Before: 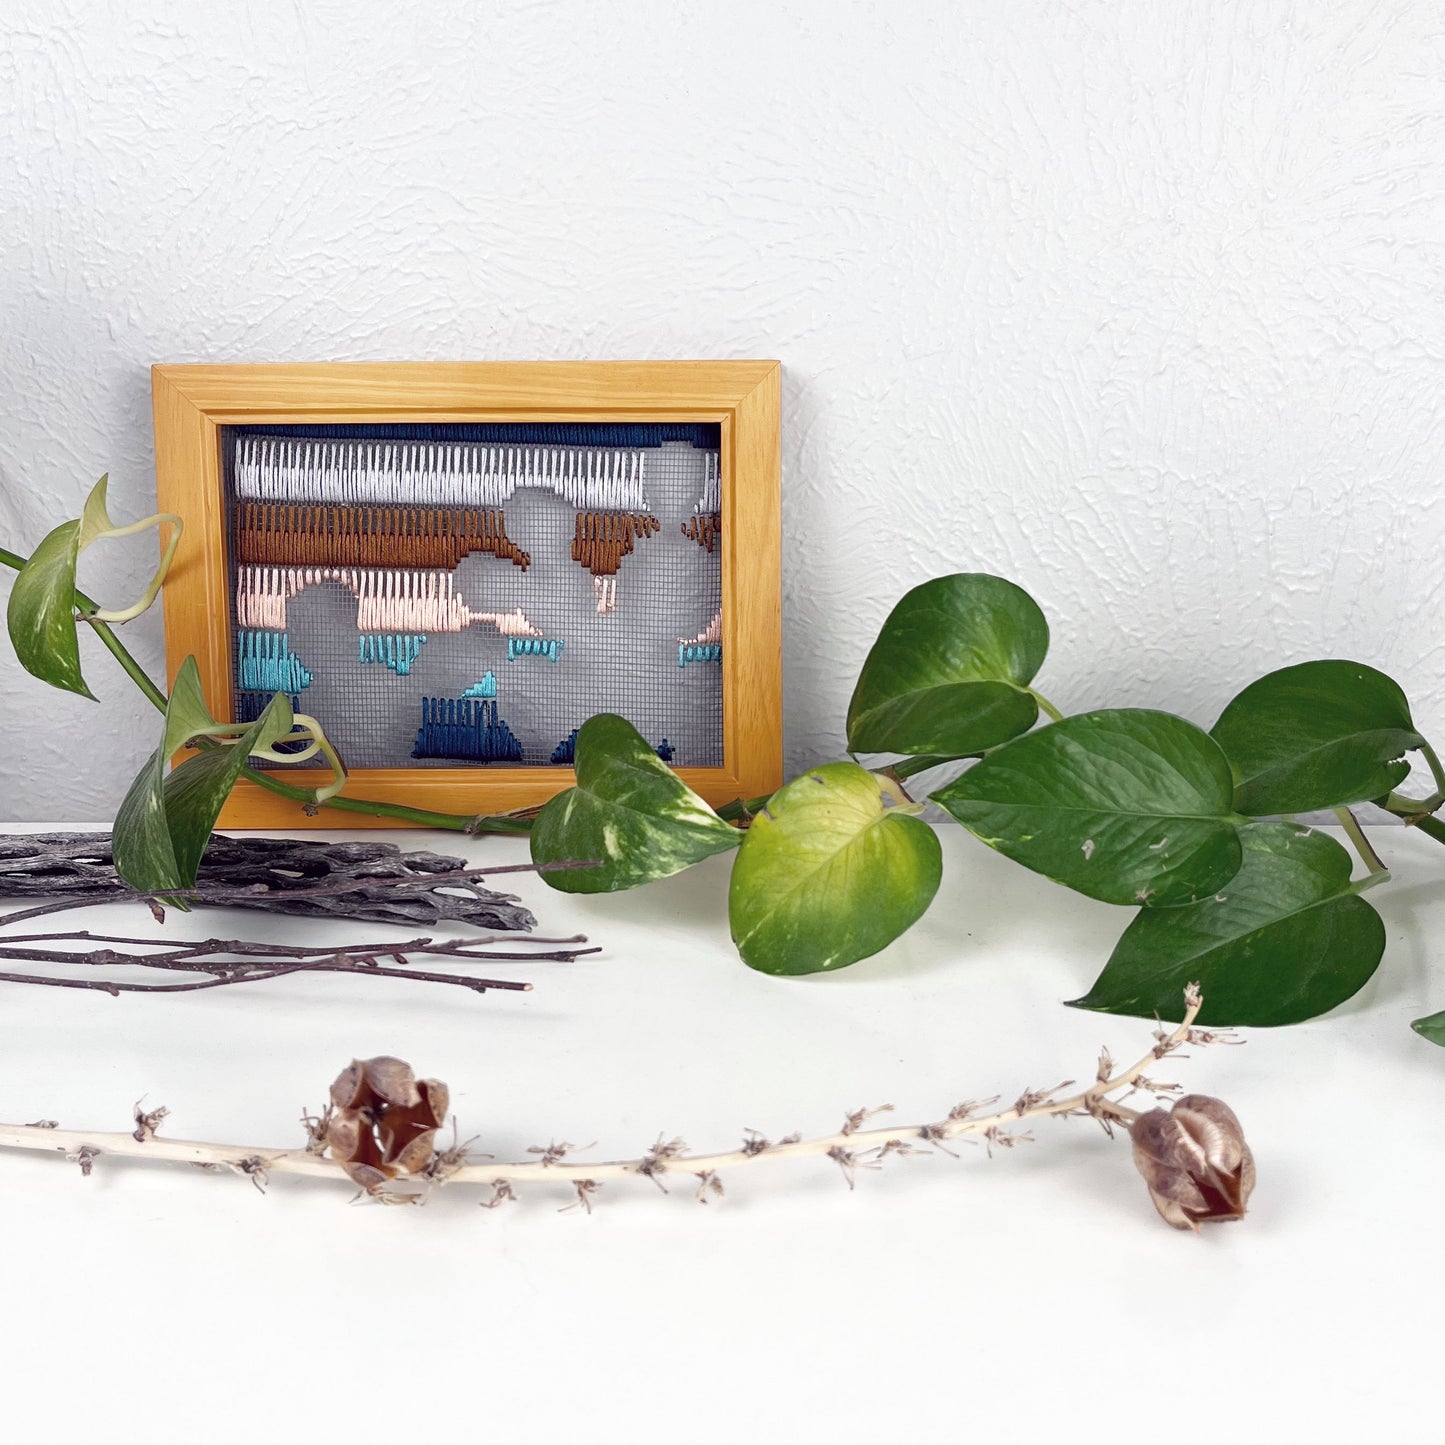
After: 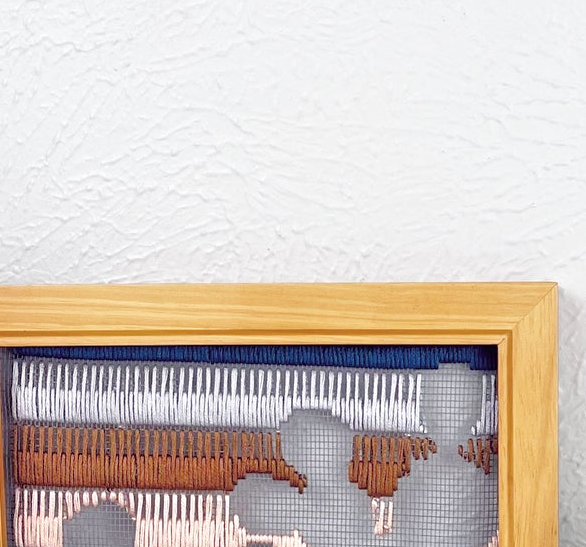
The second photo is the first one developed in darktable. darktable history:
crop: left 15.452%, top 5.459%, right 43.956%, bottom 56.62%
tone equalizer: -7 EV 0.15 EV, -6 EV 0.6 EV, -5 EV 1.15 EV, -4 EV 1.33 EV, -3 EV 1.15 EV, -2 EV 0.6 EV, -1 EV 0.15 EV, mask exposure compensation -0.5 EV
